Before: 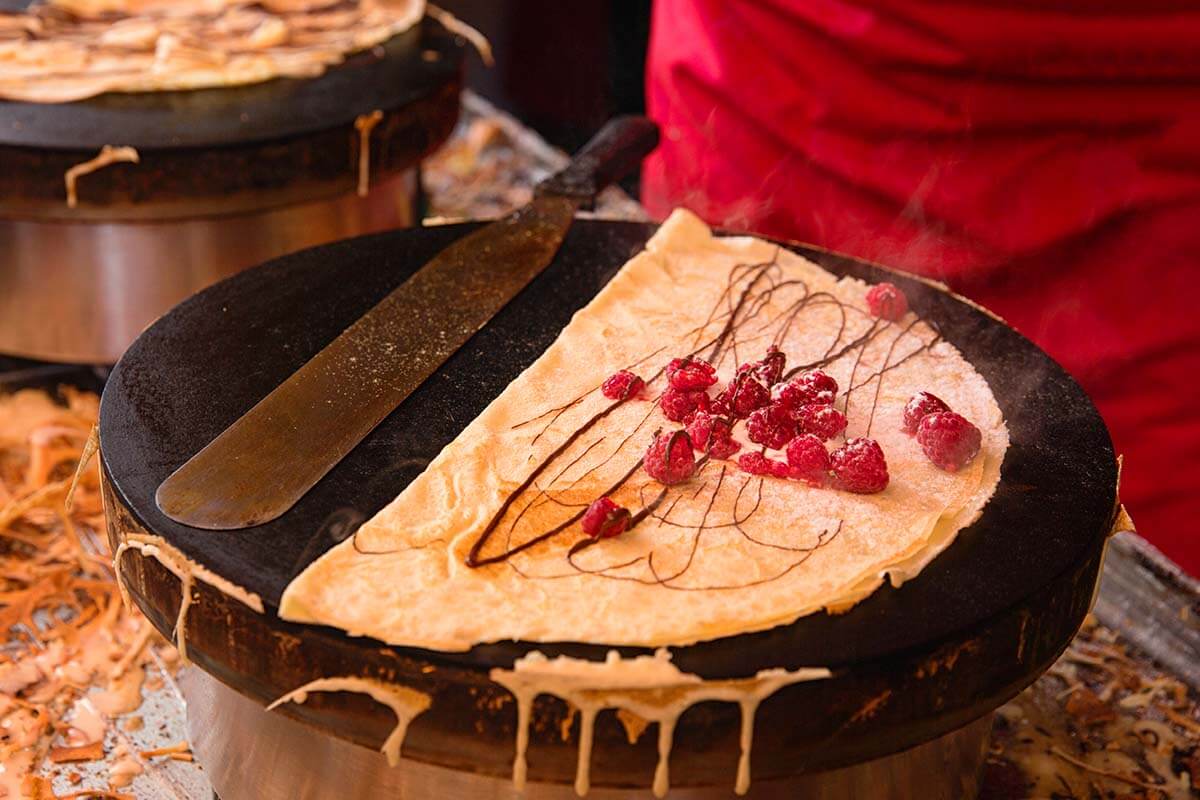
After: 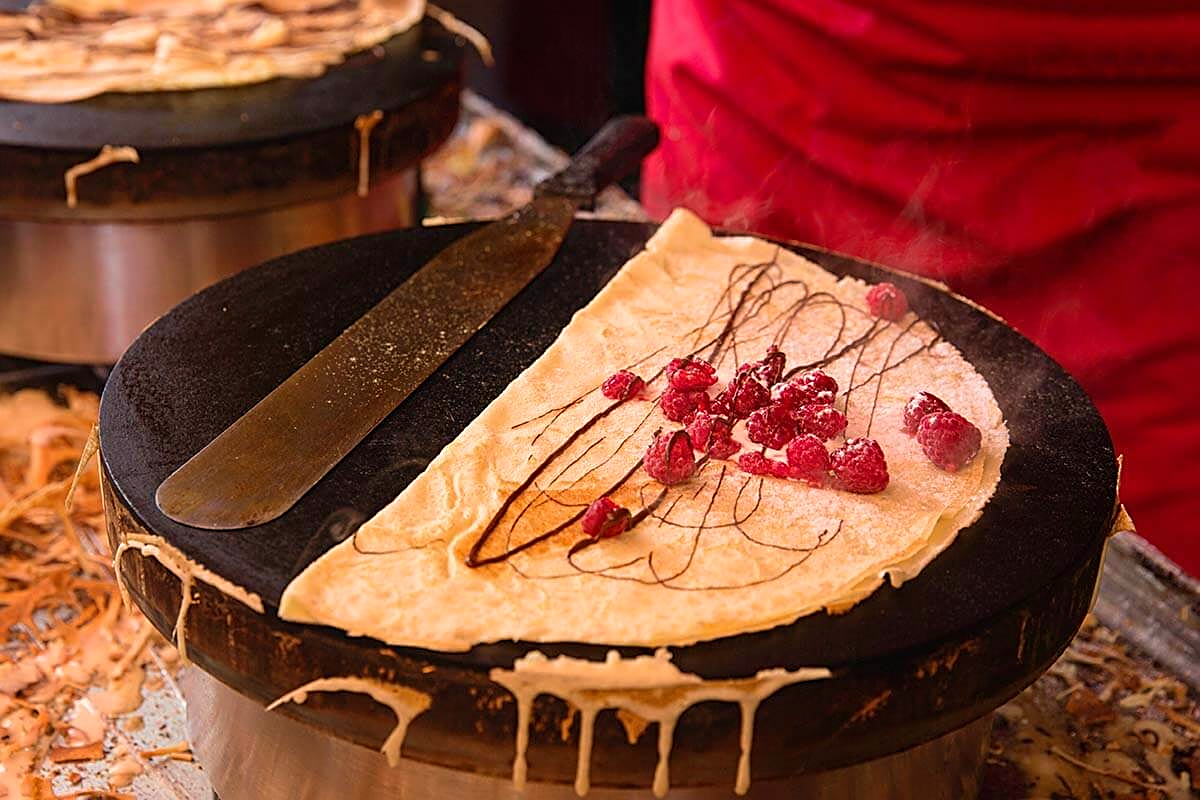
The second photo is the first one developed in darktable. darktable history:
sharpen: on, module defaults
velvia: on, module defaults
